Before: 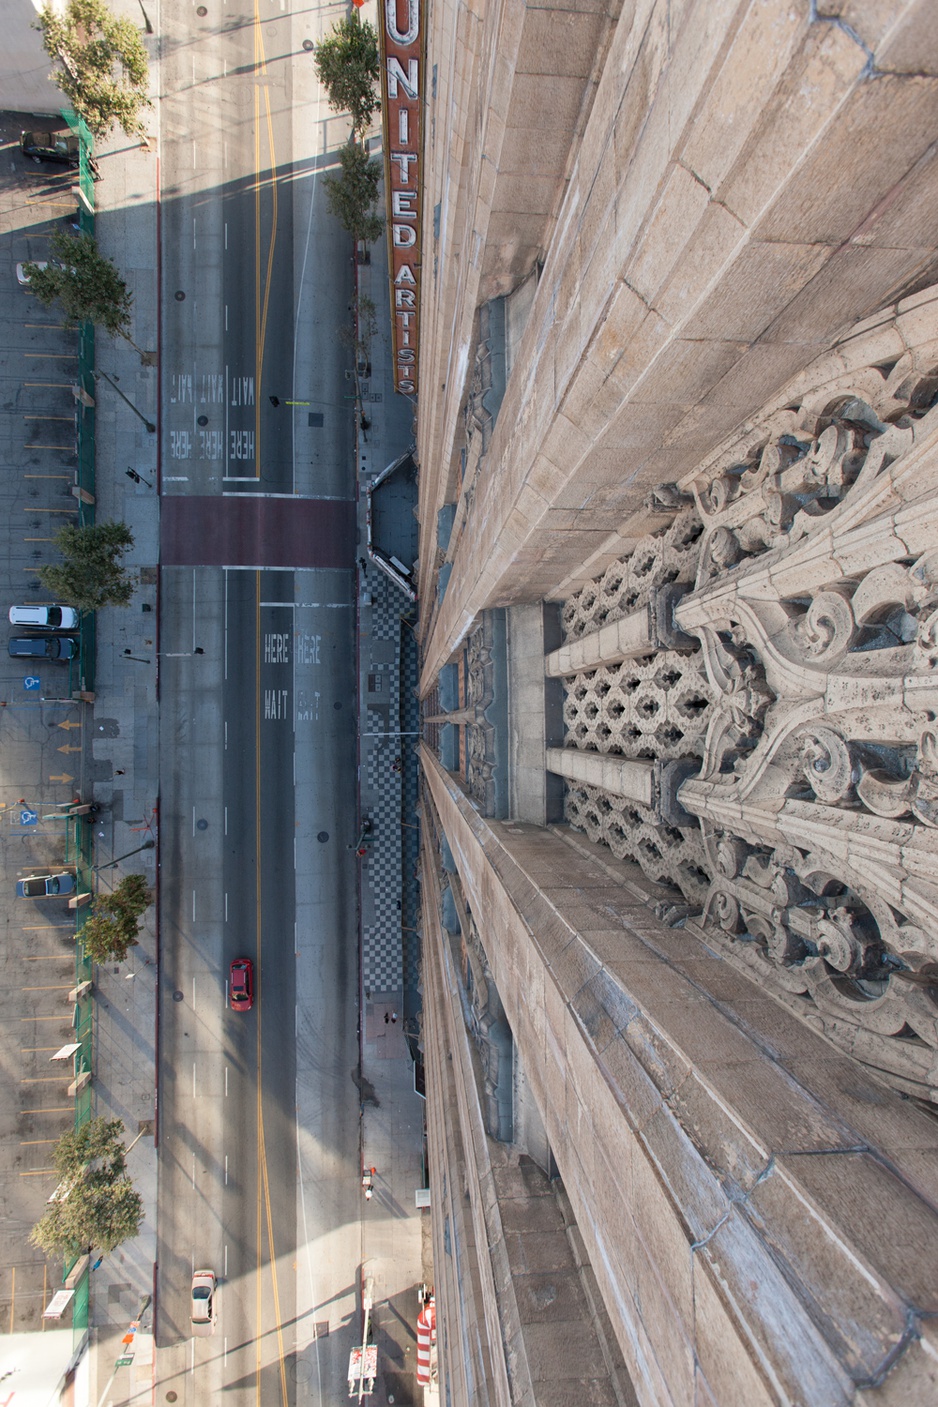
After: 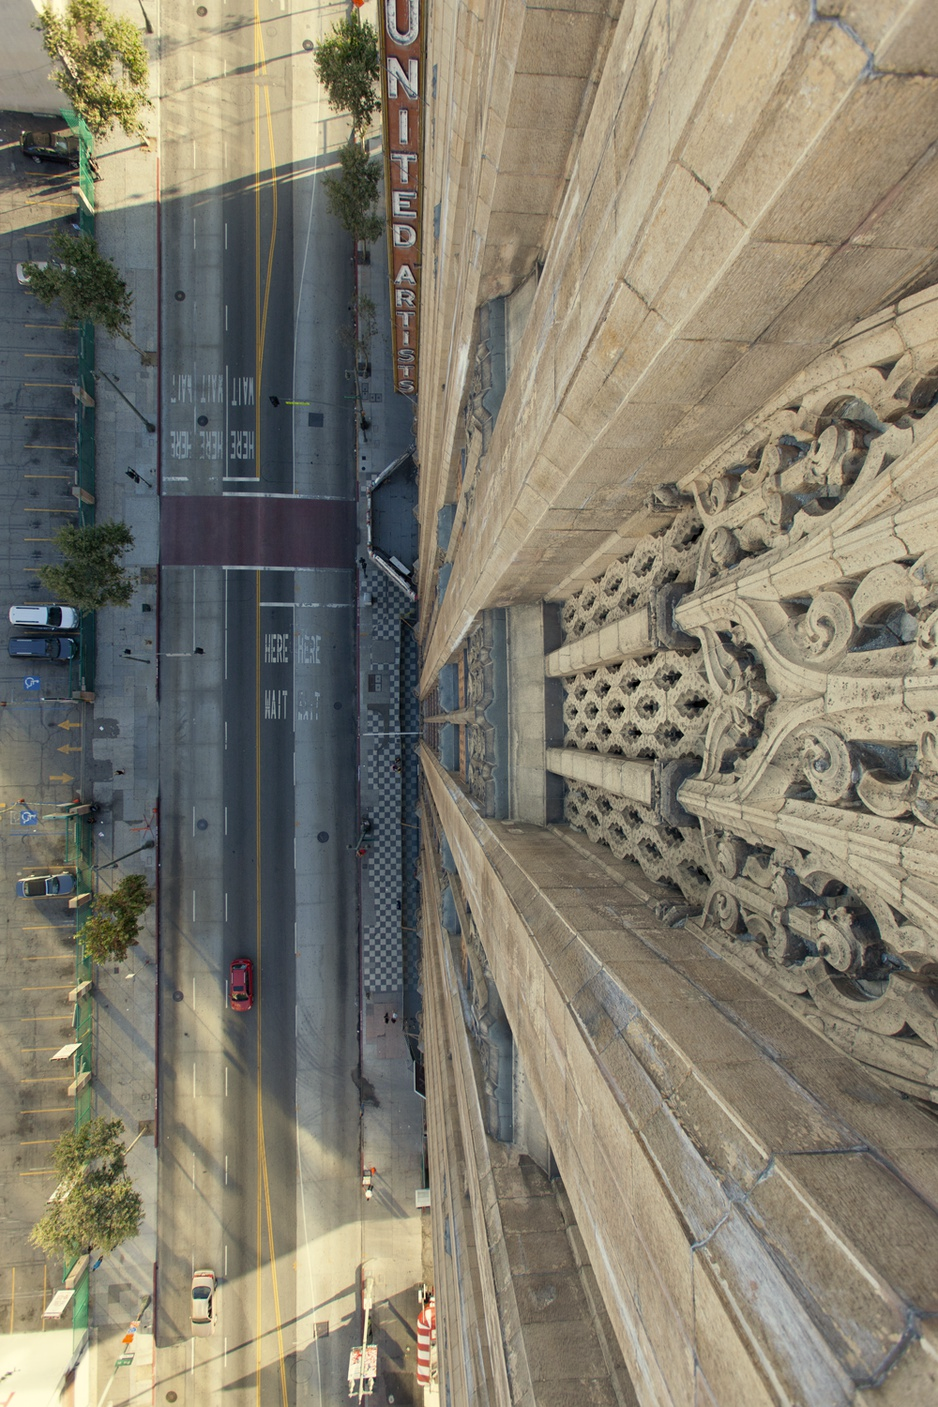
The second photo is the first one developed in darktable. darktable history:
white balance: red 0.925, blue 1.046
color correction: highlights a* 2.72, highlights b* 22.8
